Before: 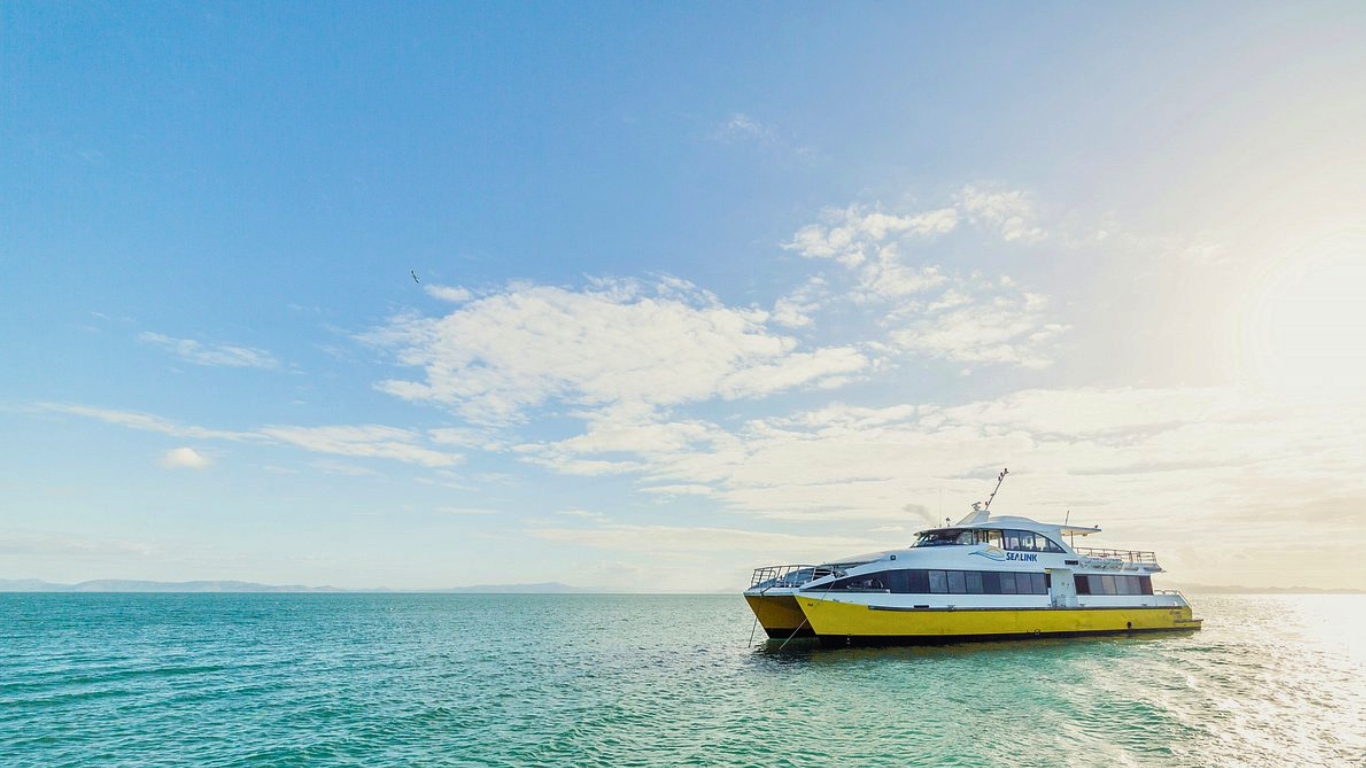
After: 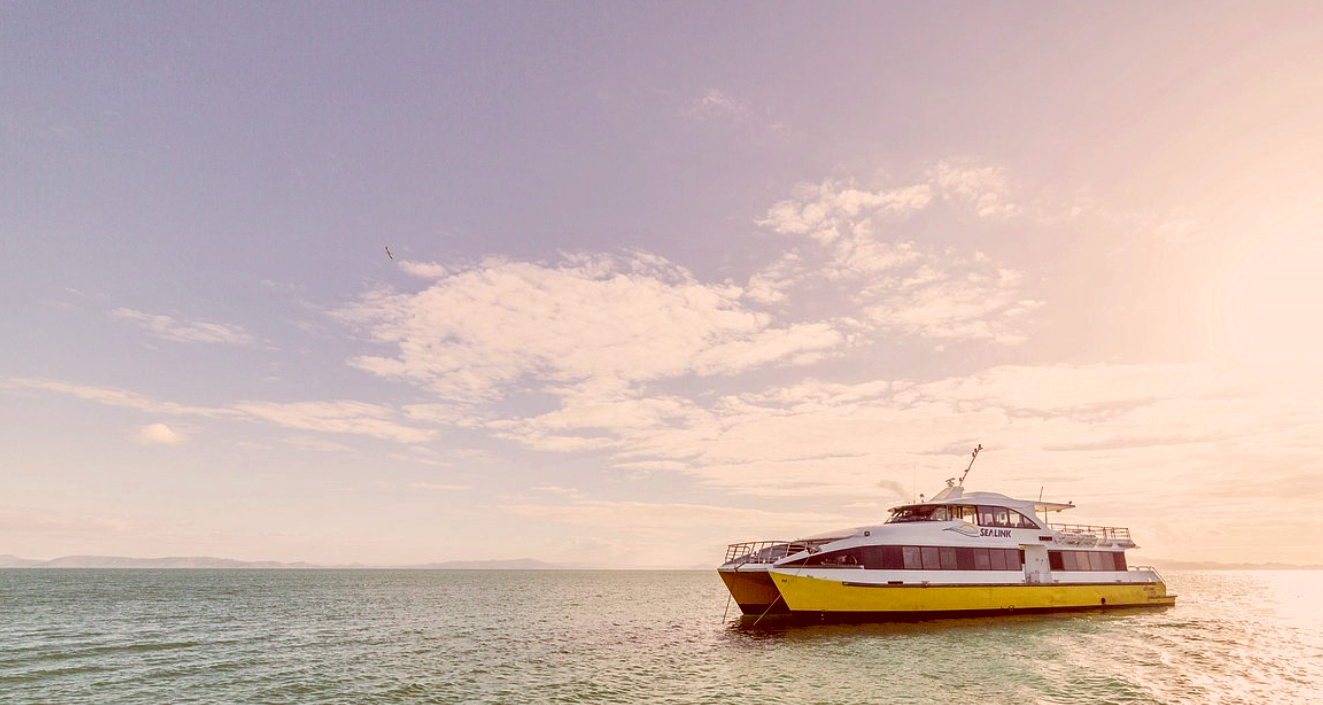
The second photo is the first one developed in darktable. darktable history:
crop: left 1.964%, top 3.251%, right 1.122%, bottom 4.933%
color correction: highlights a* 9.03, highlights b* 8.71, shadows a* 40, shadows b* 40, saturation 0.8
